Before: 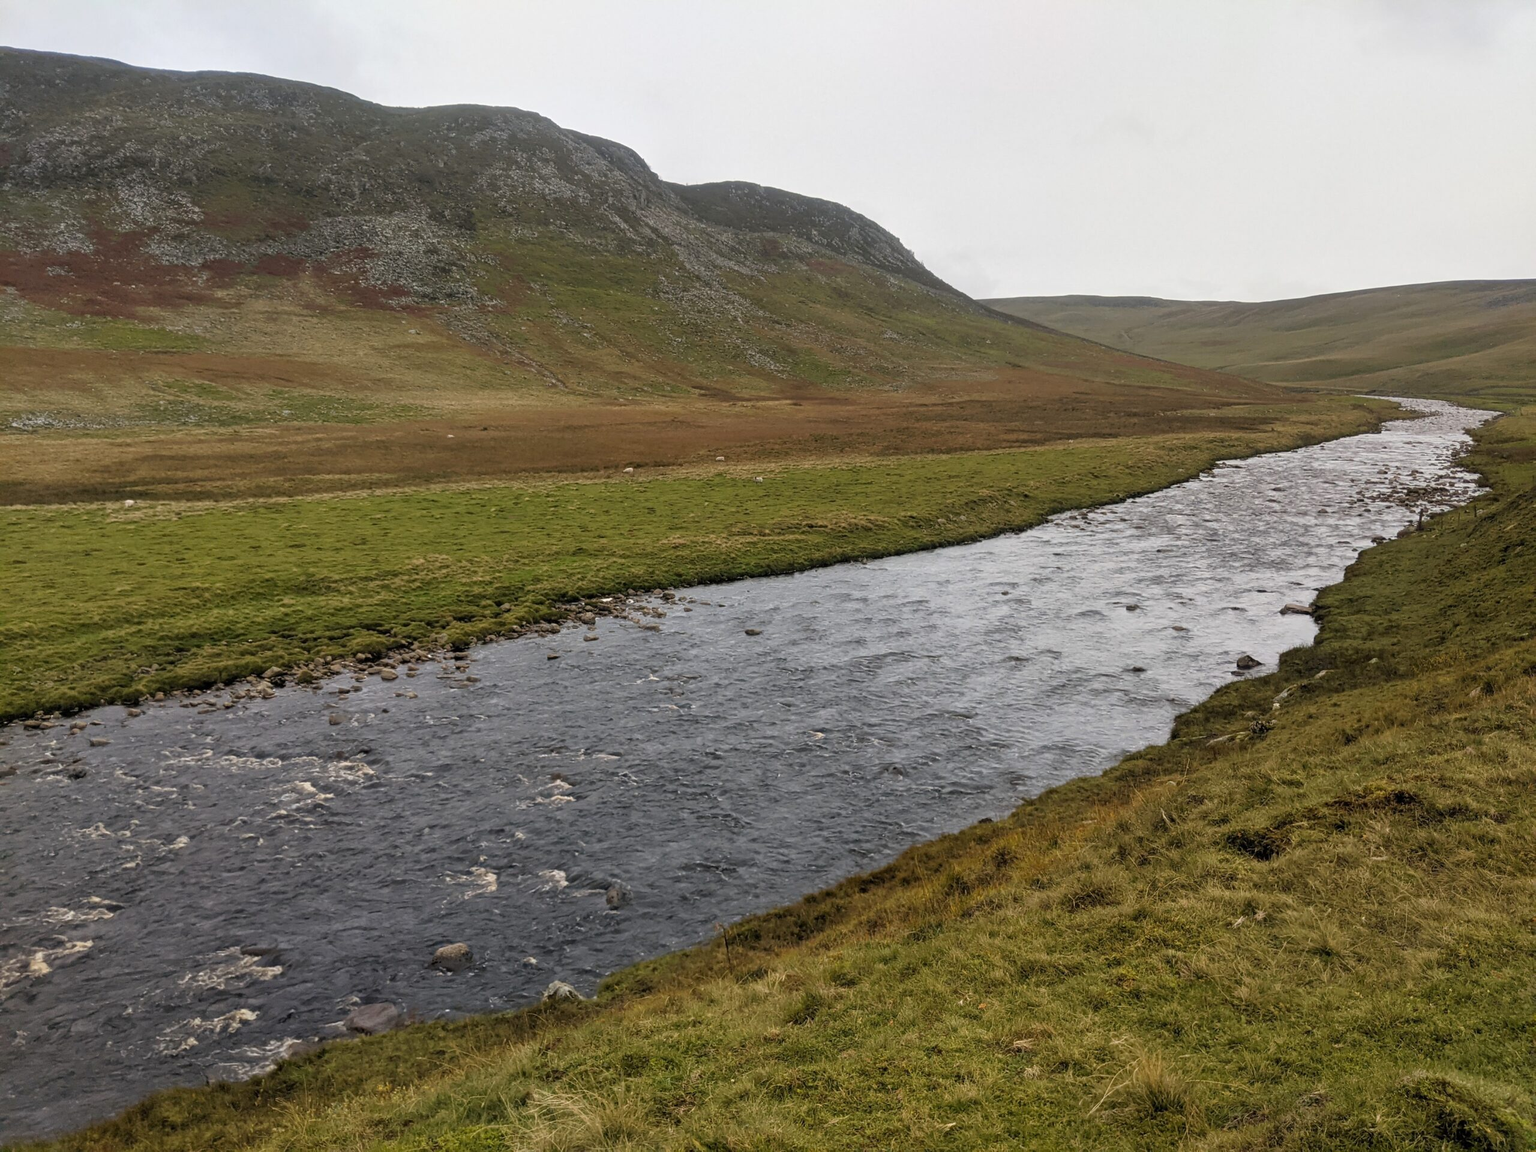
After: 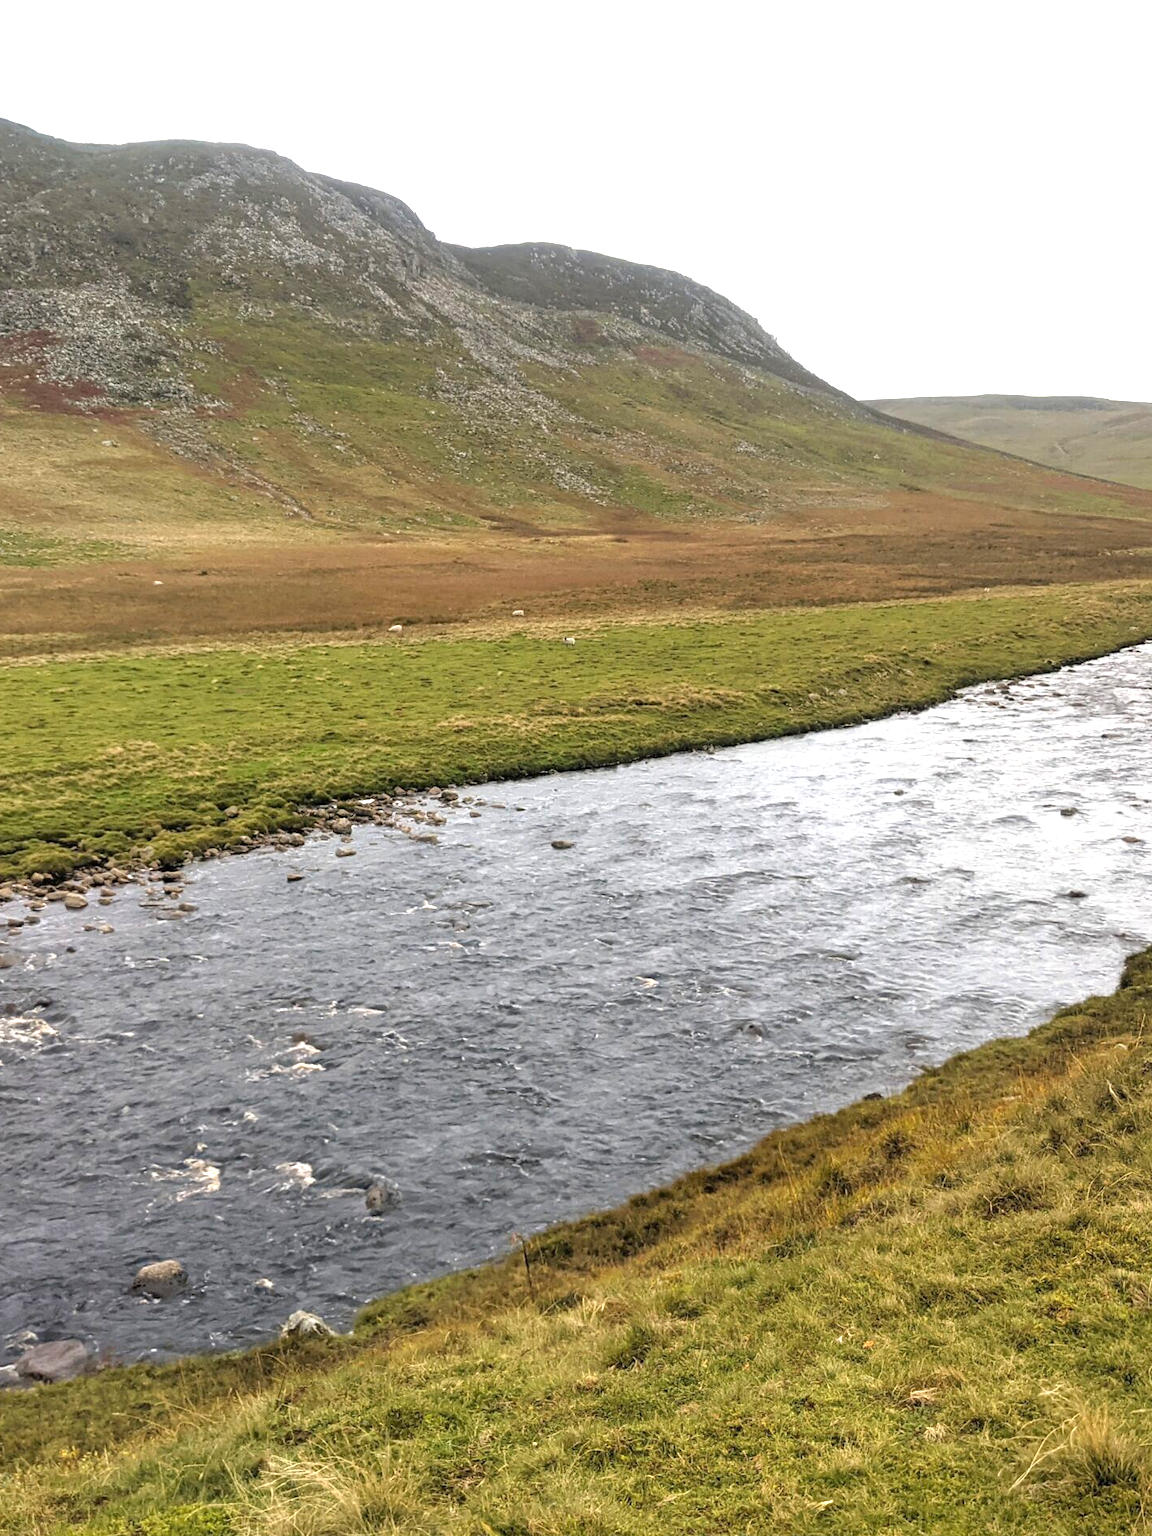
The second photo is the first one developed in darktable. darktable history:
exposure: black level correction 0, exposure 1.1 EV, compensate exposure bias true, compensate highlight preservation false
crop: left 21.674%, right 22.086%
